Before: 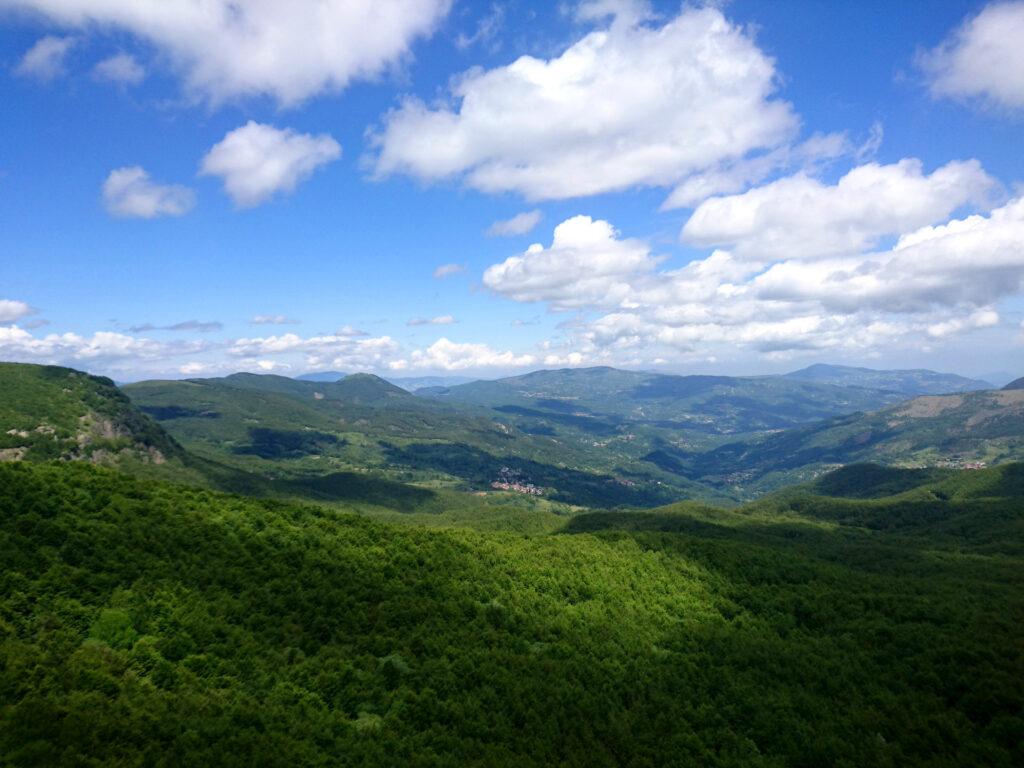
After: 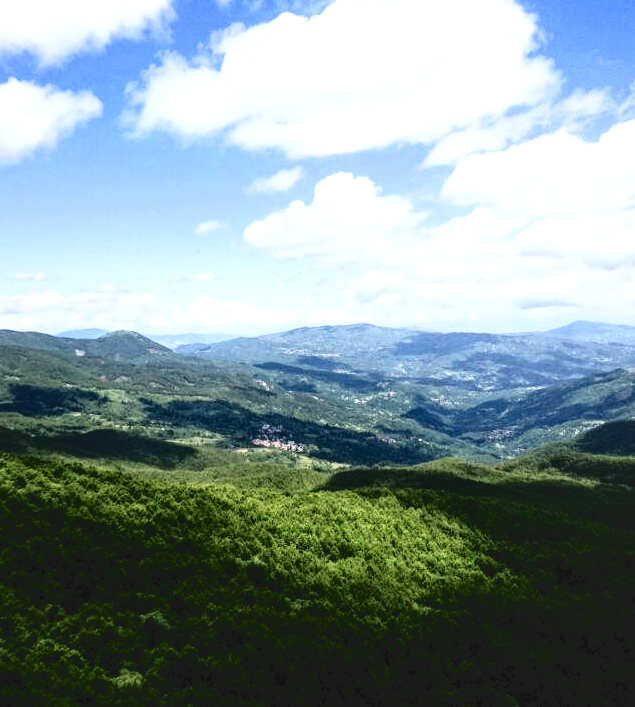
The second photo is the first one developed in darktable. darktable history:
shadows and highlights: shadows 13.88, white point adjustment 1.11, highlights -0.755, soften with gaussian
filmic rgb: black relative exposure -4.91 EV, white relative exposure 2.84 EV, hardness 3.7
exposure: black level correction 0, exposure 0.499 EV, compensate highlight preservation false
crop and rotate: left 23.414%, top 5.619%, right 14.526%, bottom 2.274%
tone curve: curves: ch0 [(0, 0) (0.003, 0.082) (0.011, 0.082) (0.025, 0.088) (0.044, 0.088) (0.069, 0.093) (0.1, 0.101) (0.136, 0.109) (0.177, 0.129) (0.224, 0.155) (0.277, 0.214) (0.335, 0.289) (0.399, 0.378) (0.468, 0.476) (0.543, 0.589) (0.623, 0.713) (0.709, 0.826) (0.801, 0.908) (0.898, 0.98) (1, 1)], color space Lab, independent channels, preserve colors none
levels: levels [0, 0.51, 1]
local contrast: on, module defaults
